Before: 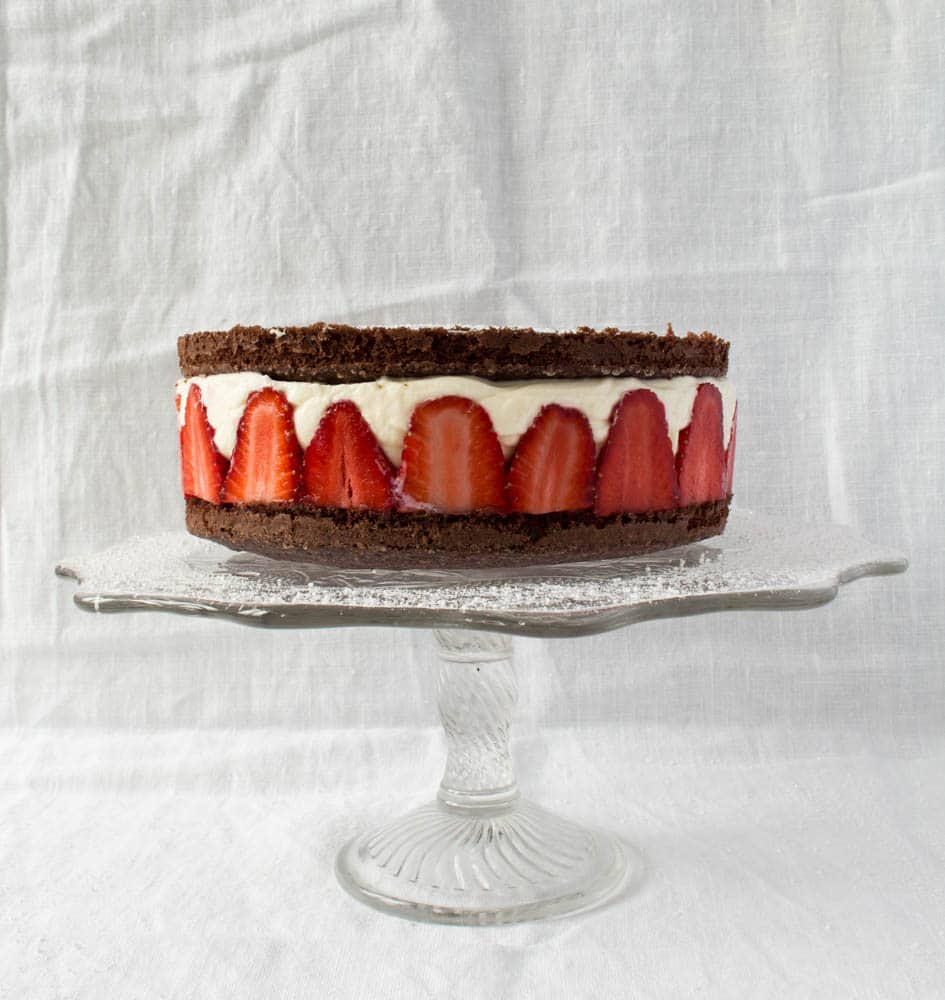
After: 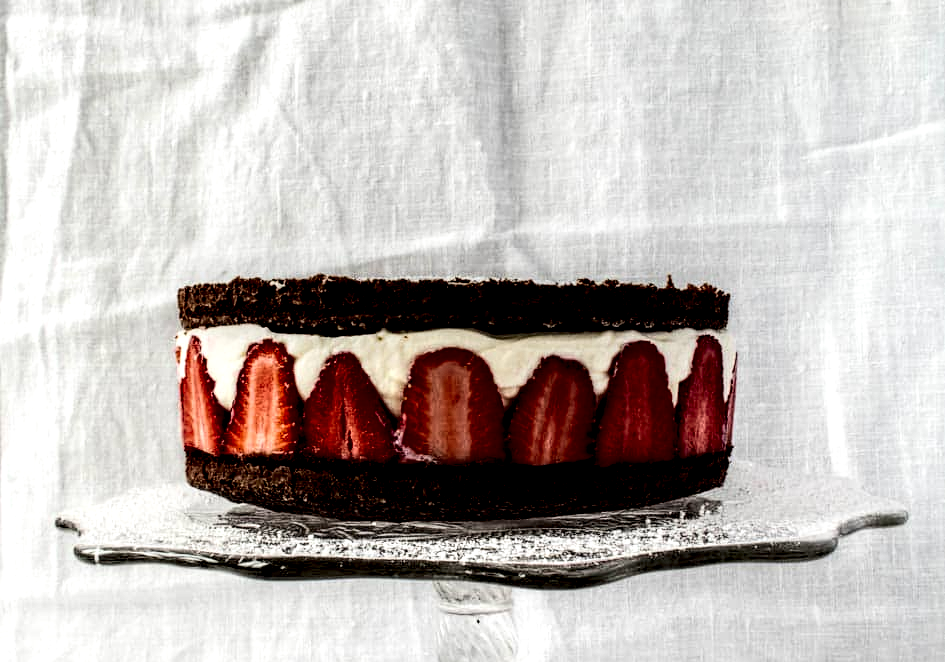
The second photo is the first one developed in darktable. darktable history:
contrast brightness saturation: contrast 0.281
local contrast: shadows 164%, detail 225%
crop and rotate: top 4.899%, bottom 28.885%
